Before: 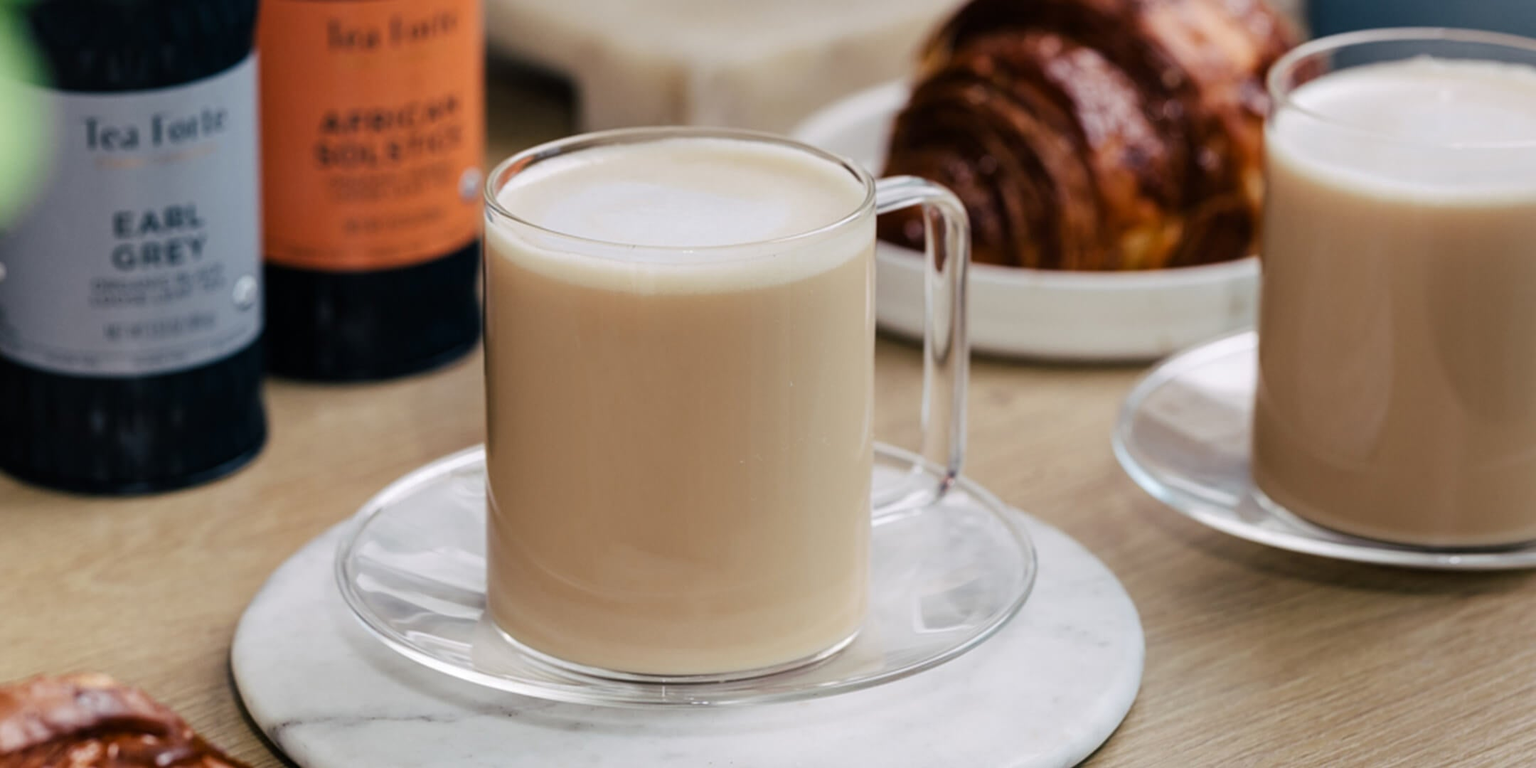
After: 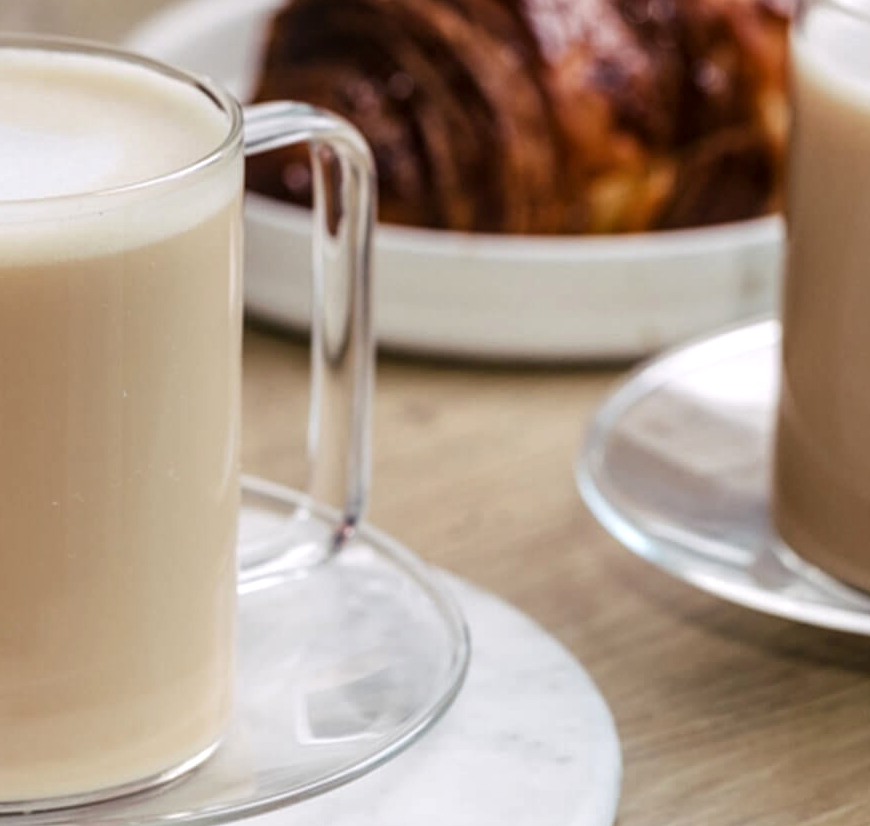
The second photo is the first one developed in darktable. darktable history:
crop: left 45.768%, top 13.562%, right 13.922%, bottom 9.953%
exposure: exposure 0.189 EV, compensate exposure bias true, compensate highlight preservation false
local contrast: on, module defaults
